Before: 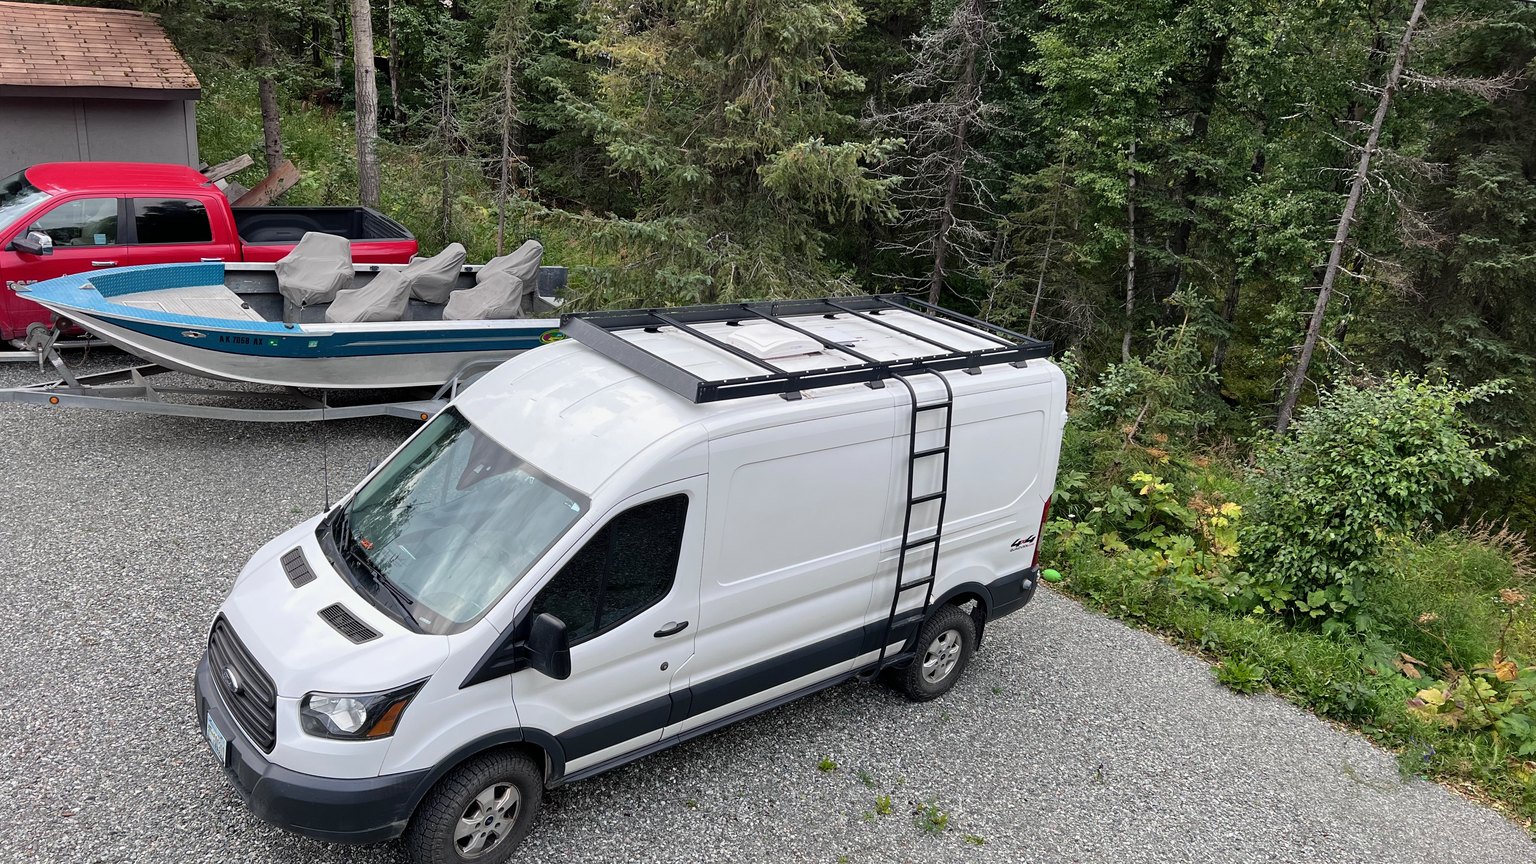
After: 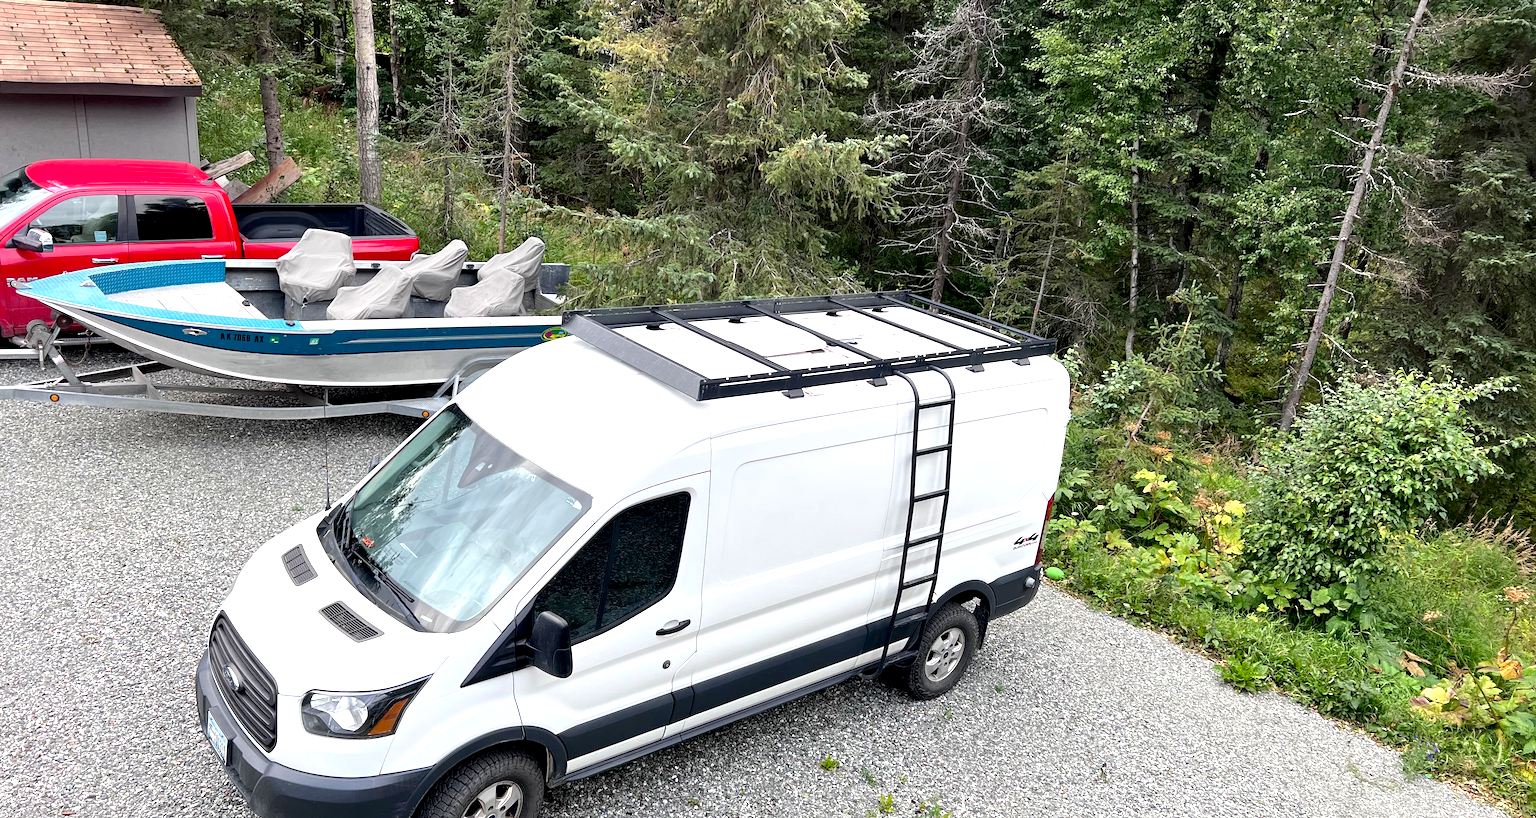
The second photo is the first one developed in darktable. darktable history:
crop: top 0.448%, right 0.264%, bottom 5.045%
exposure: black level correction 0, exposure 0.9 EV, compensate exposure bias true, compensate highlight preservation false
